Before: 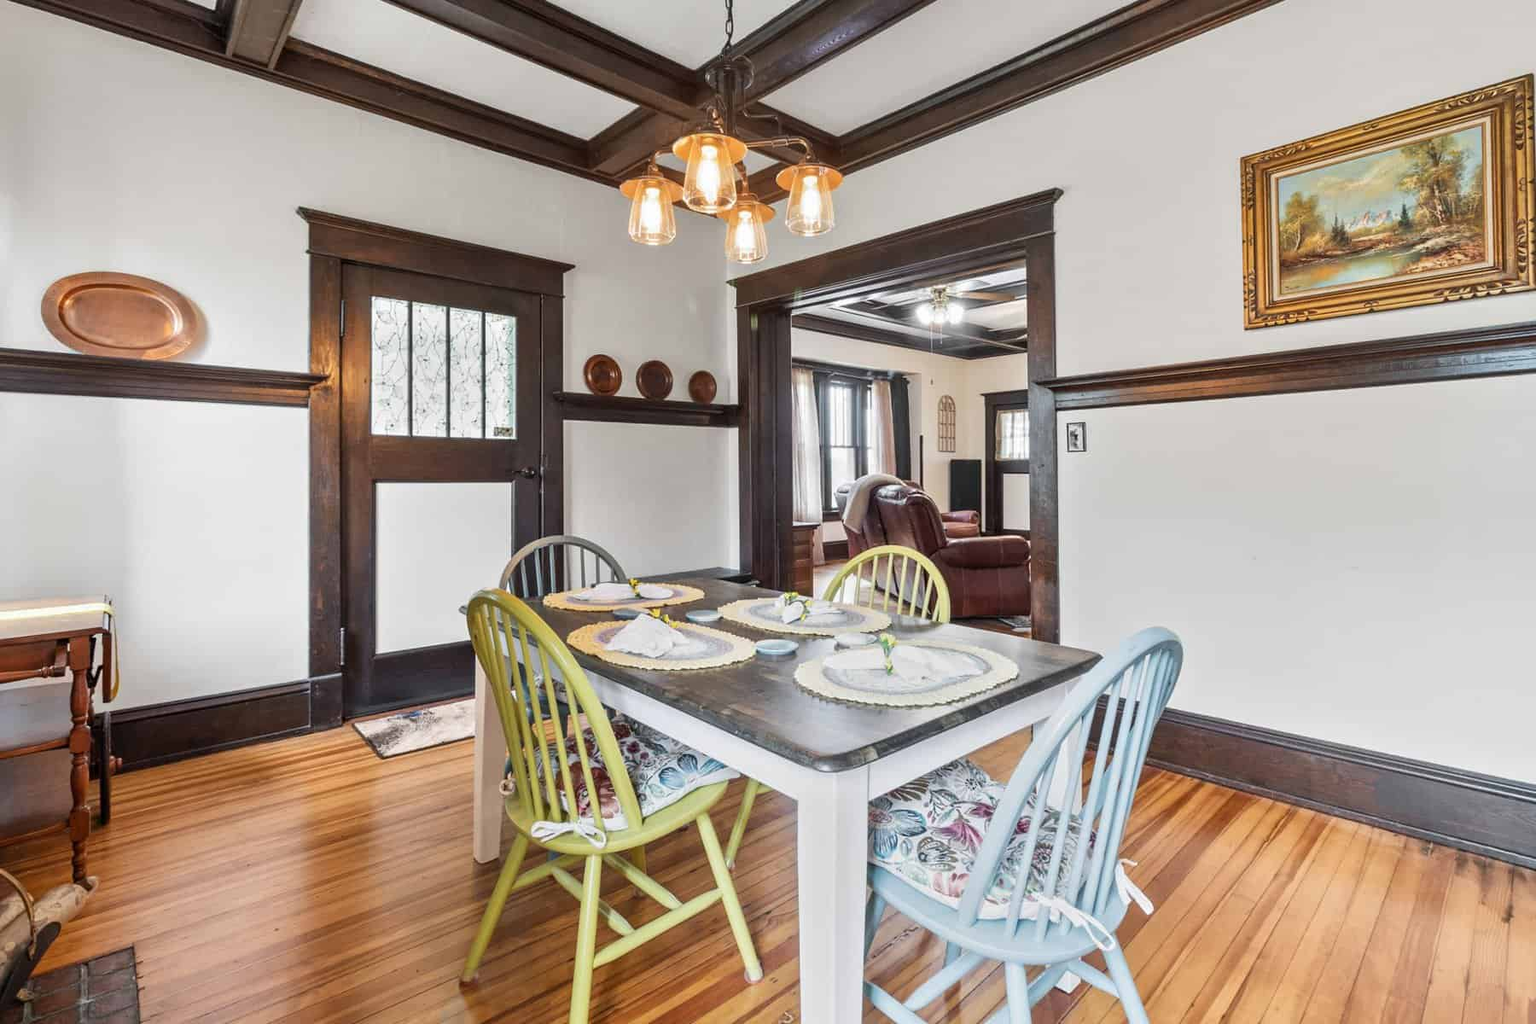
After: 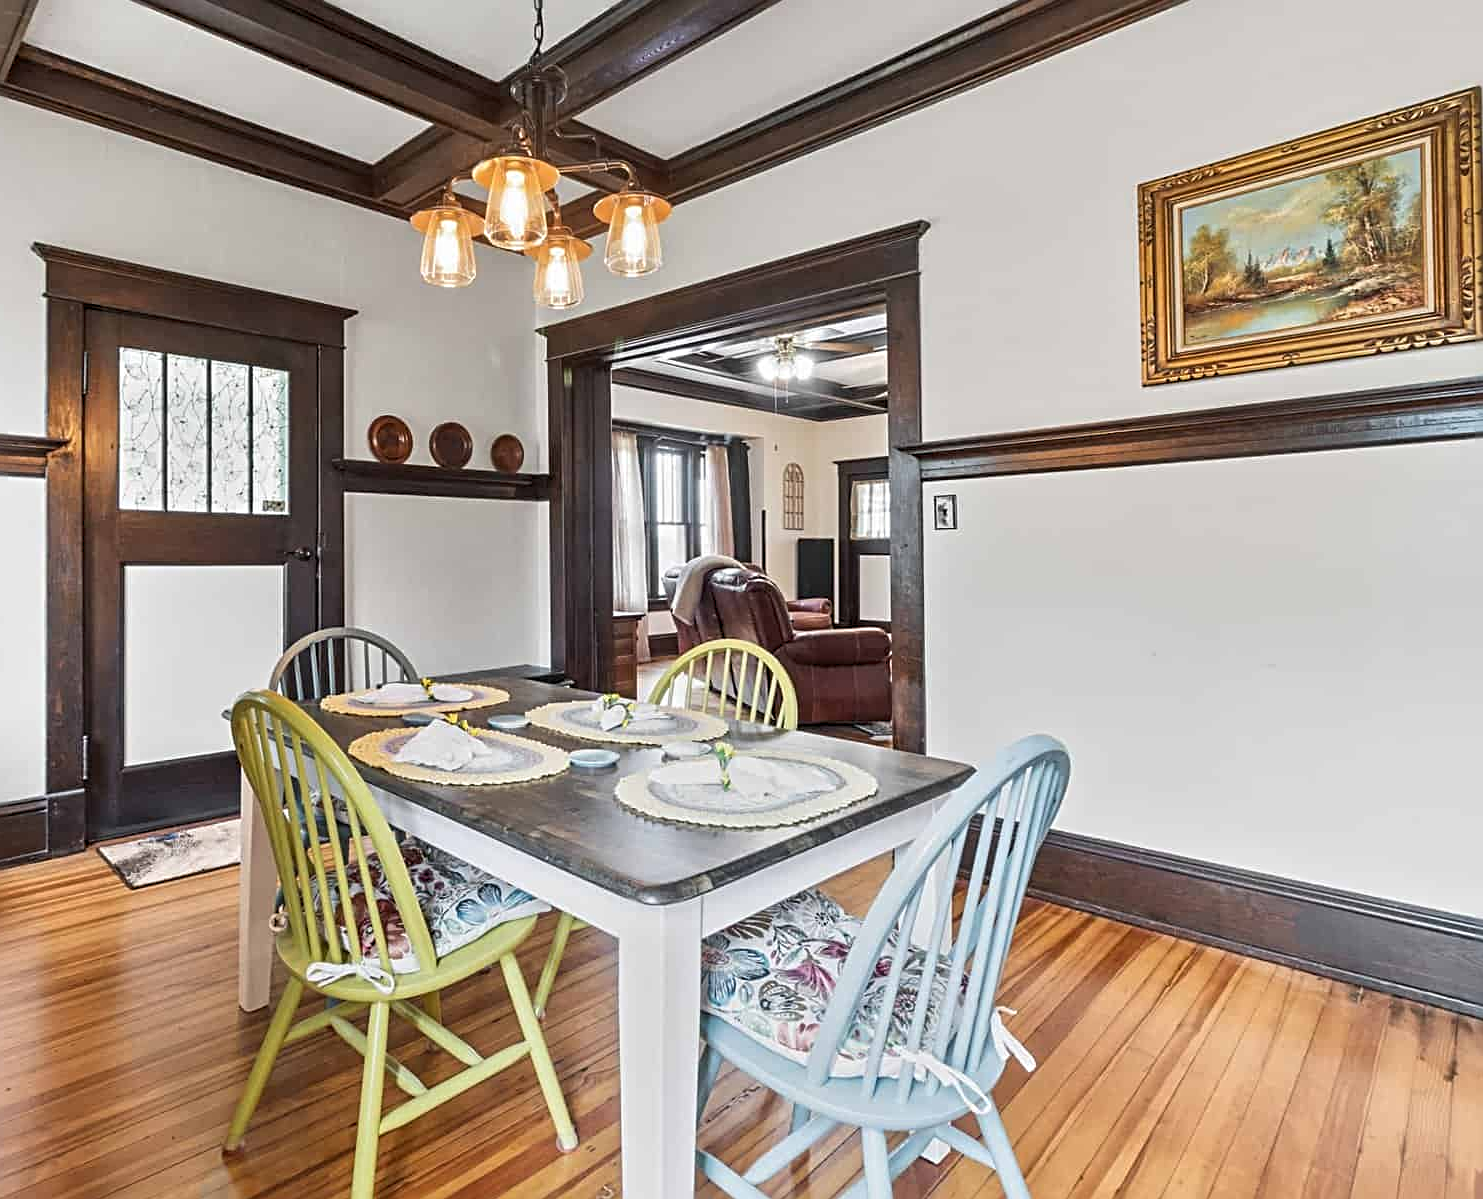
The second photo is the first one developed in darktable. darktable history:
crop: left 17.582%, bottom 0.031%
sharpen: radius 3.119
